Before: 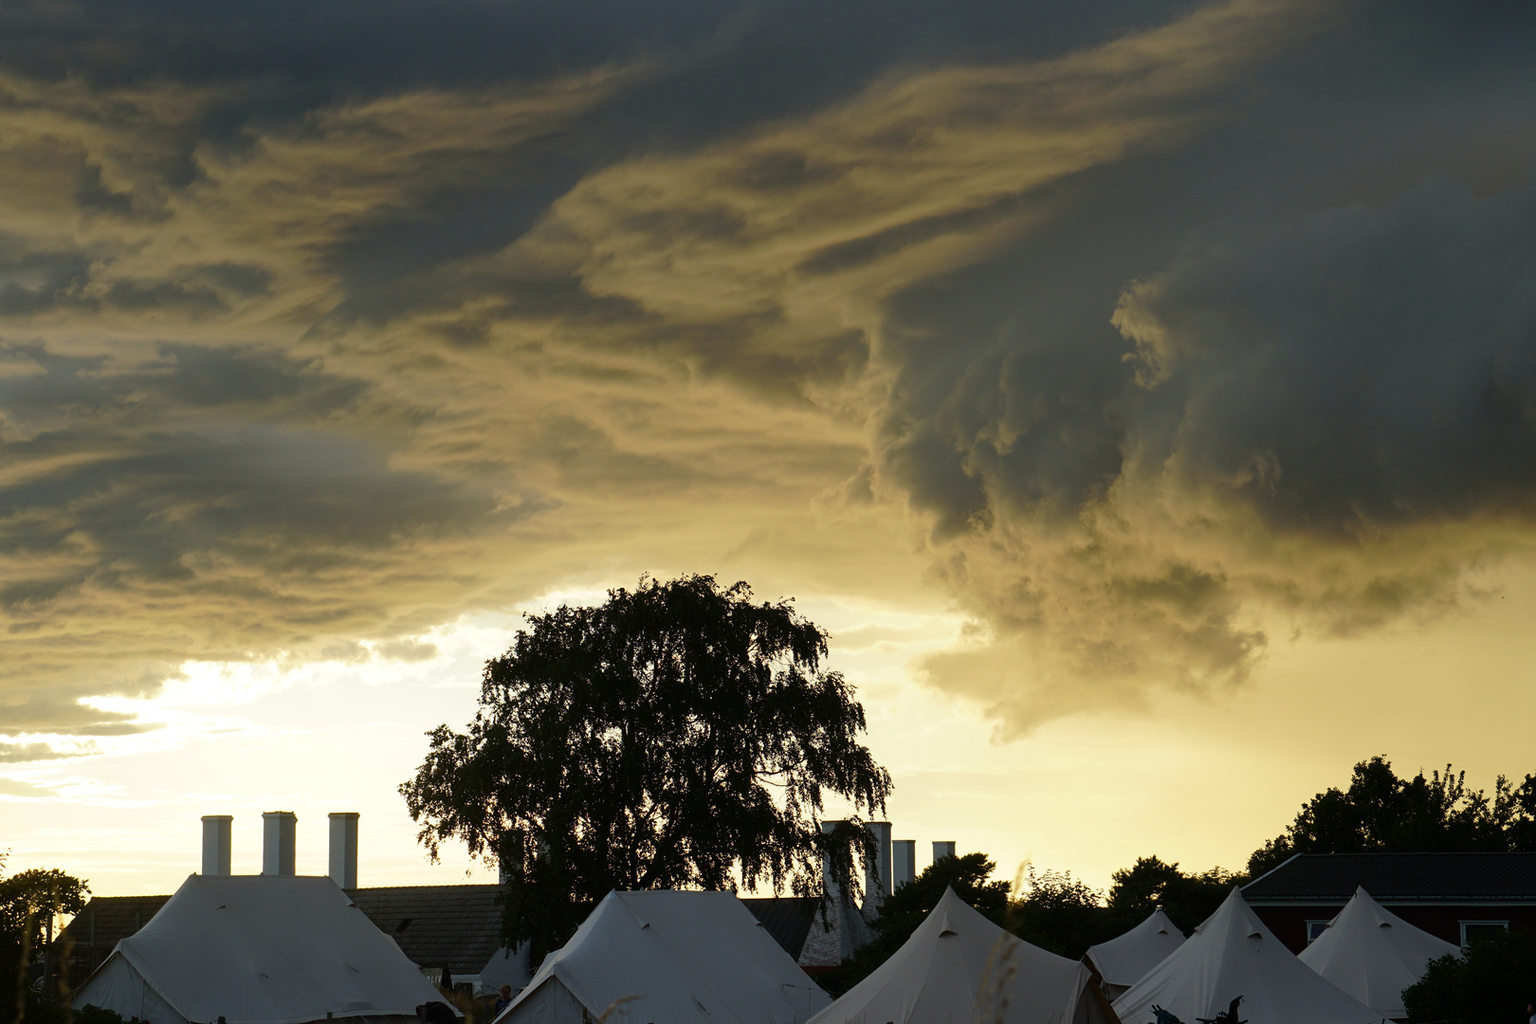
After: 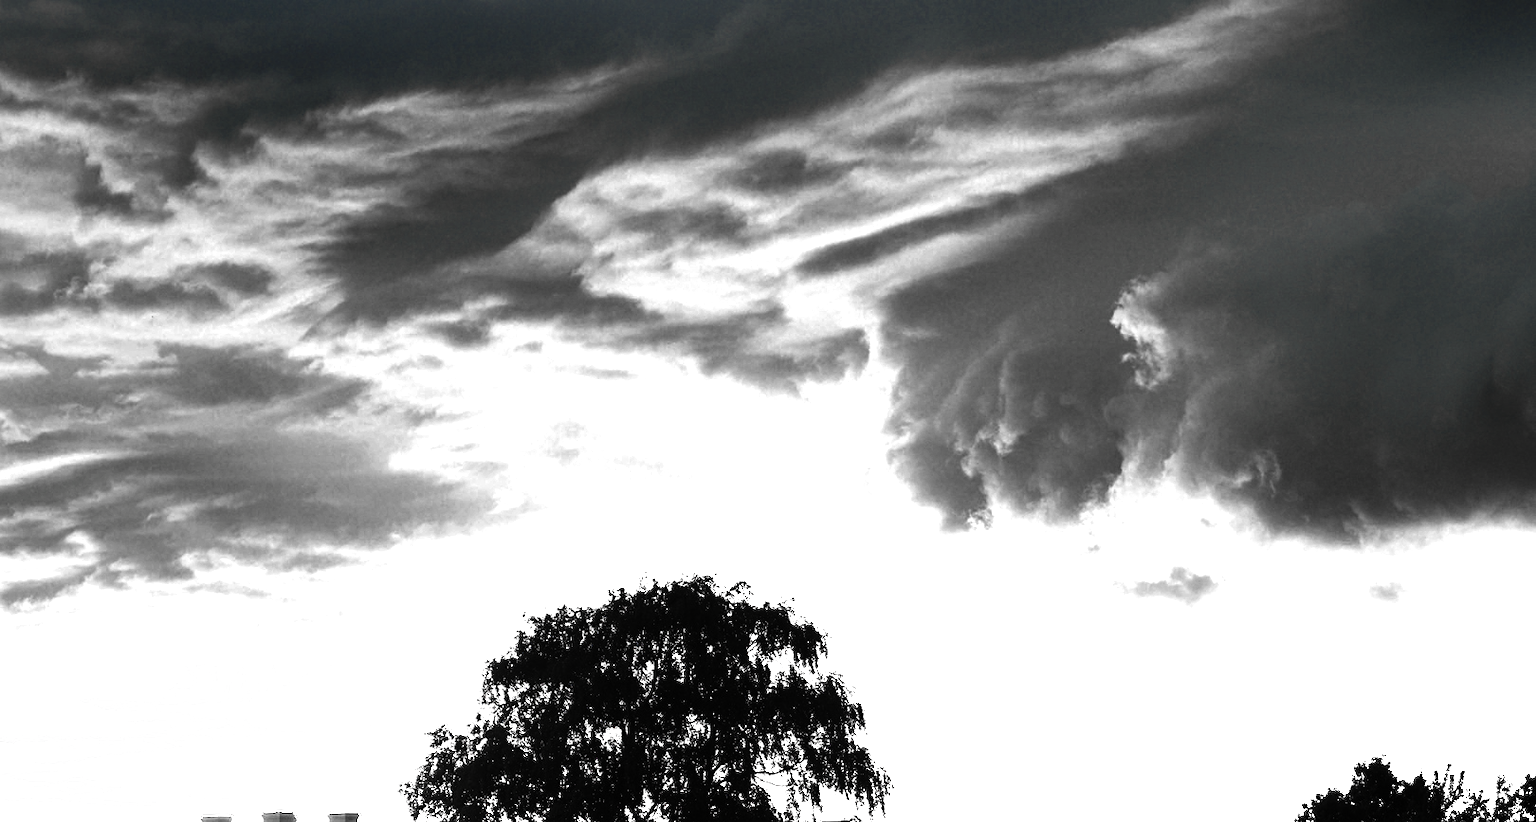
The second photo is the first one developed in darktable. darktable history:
base curve: curves: ch0 [(0, 0) (0.036, 0.025) (0.121, 0.166) (0.206, 0.329) (0.605, 0.79) (1, 1)], preserve colors none
crop: bottom 19.543%
color zones: curves: ch0 [(0.25, 0.667) (0.758, 0.368)]; ch1 [(0.215, 0.245) (0.761, 0.373)]; ch2 [(0.247, 0.554) (0.761, 0.436)], mix 100.02%
